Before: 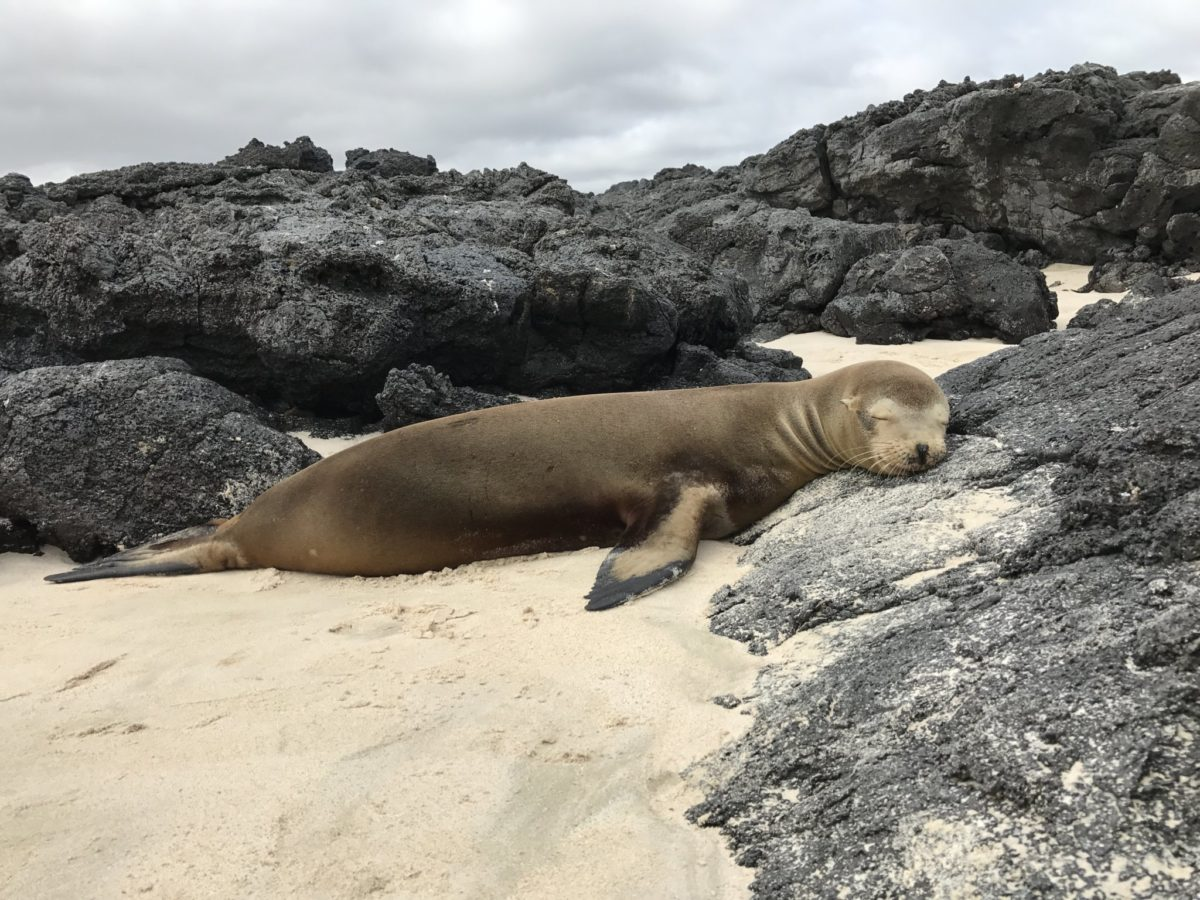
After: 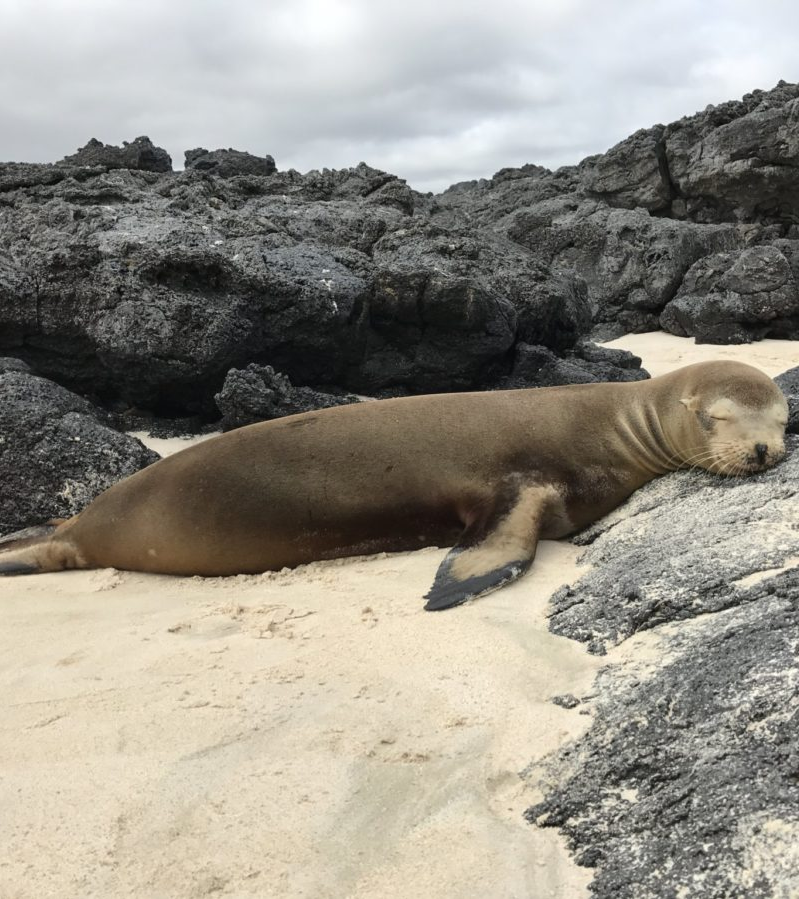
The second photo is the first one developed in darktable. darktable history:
crop and rotate: left 13.471%, right 19.924%
